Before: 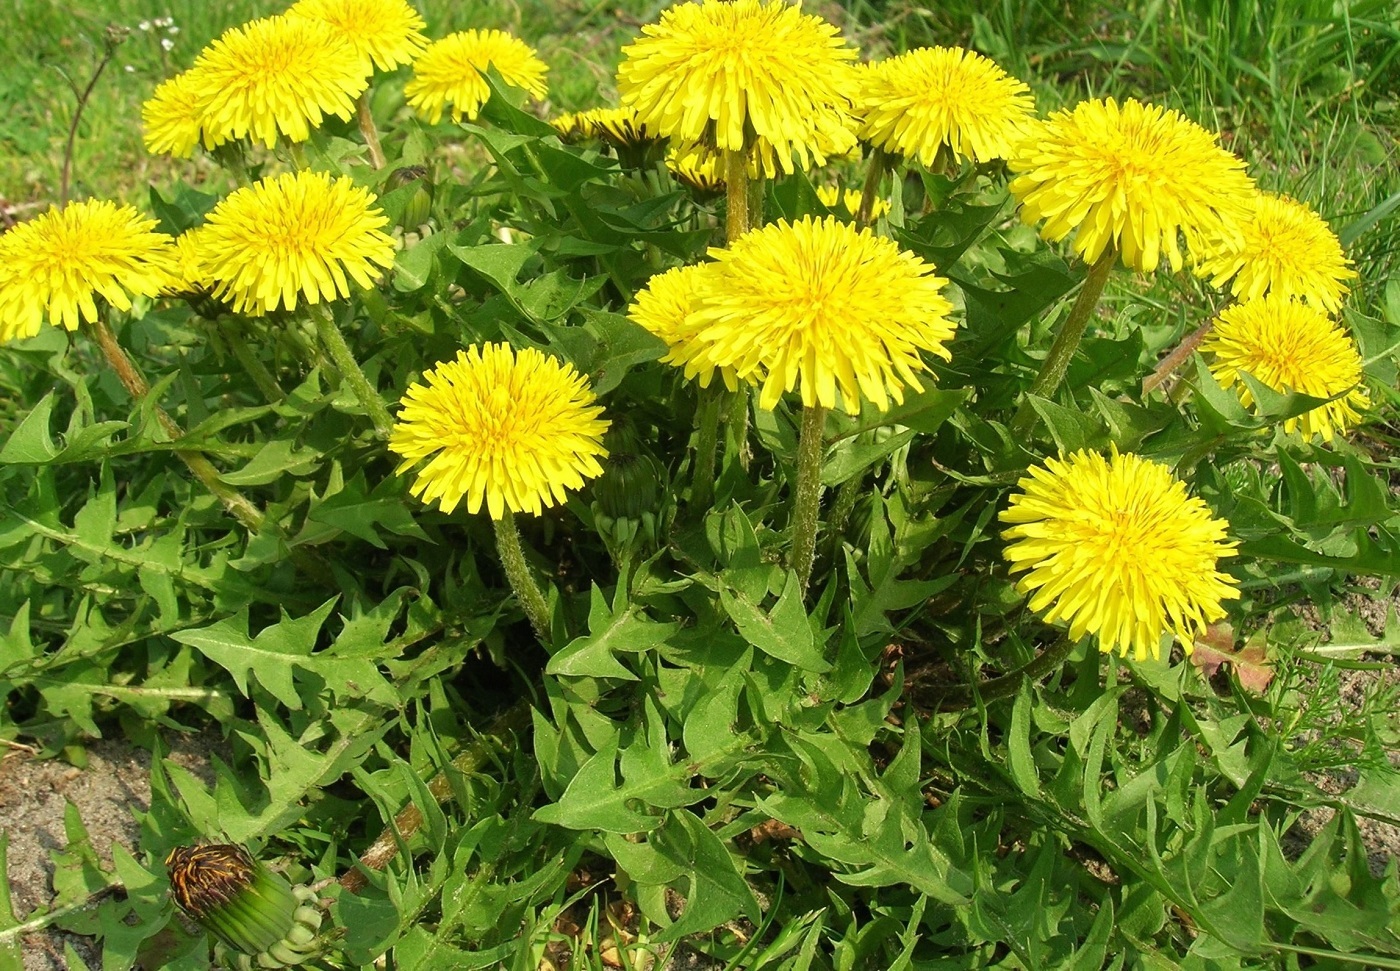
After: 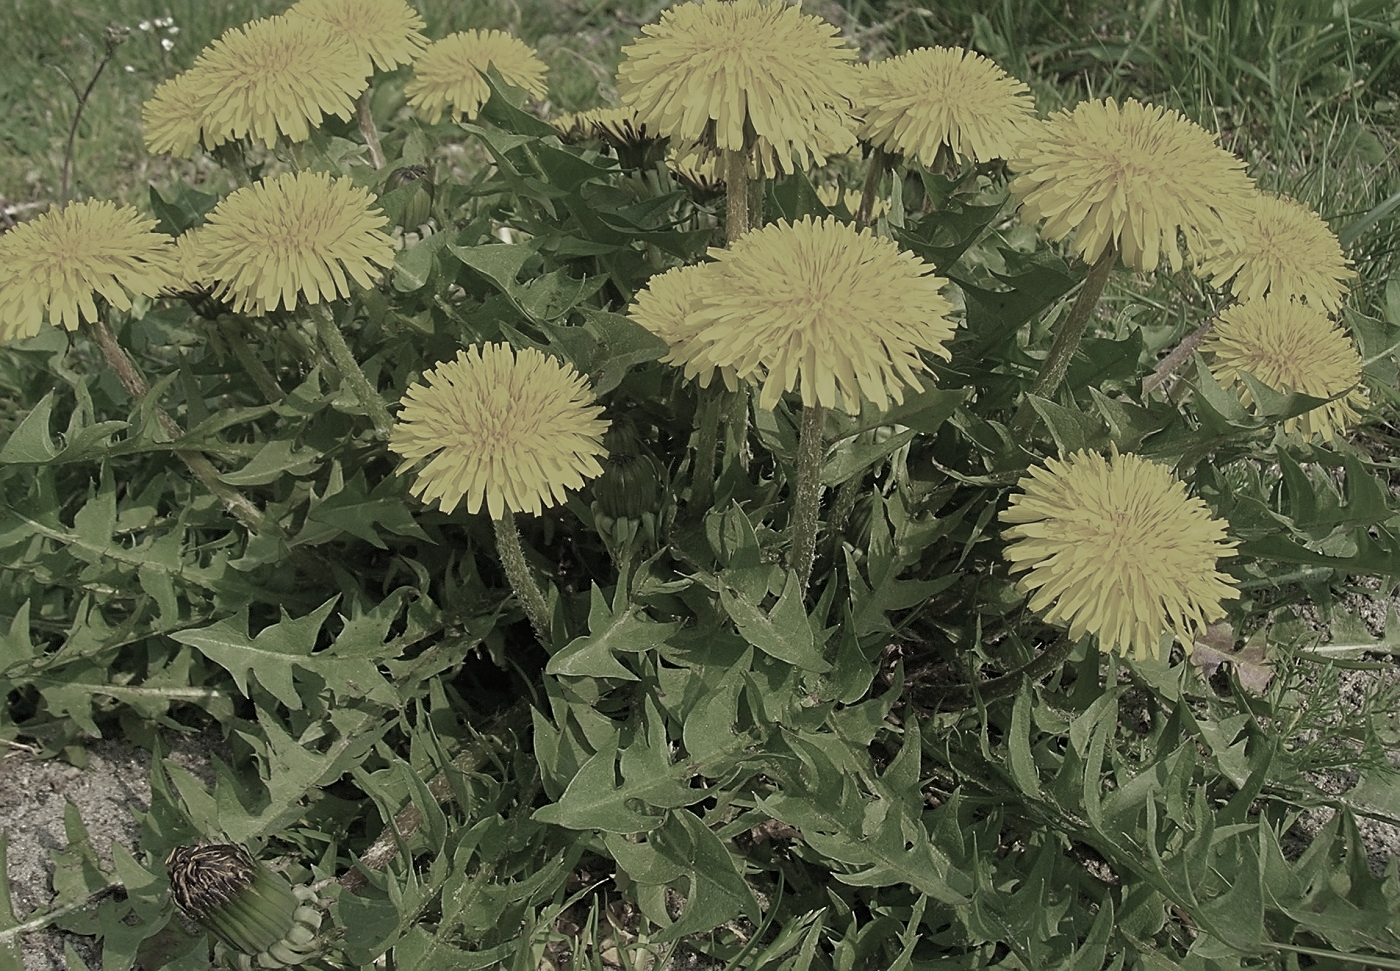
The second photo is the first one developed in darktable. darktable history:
color zones: curves: ch0 [(0, 0.487) (0.241, 0.395) (0.434, 0.373) (0.658, 0.412) (0.838, 0.487)]; ch1 [(0, 0) (0.053, 0.053) (0.211, 0.202) (0.579, 0.259) (0.781, 0.241)], mix 24.54%
sharpen: on, module defaults
